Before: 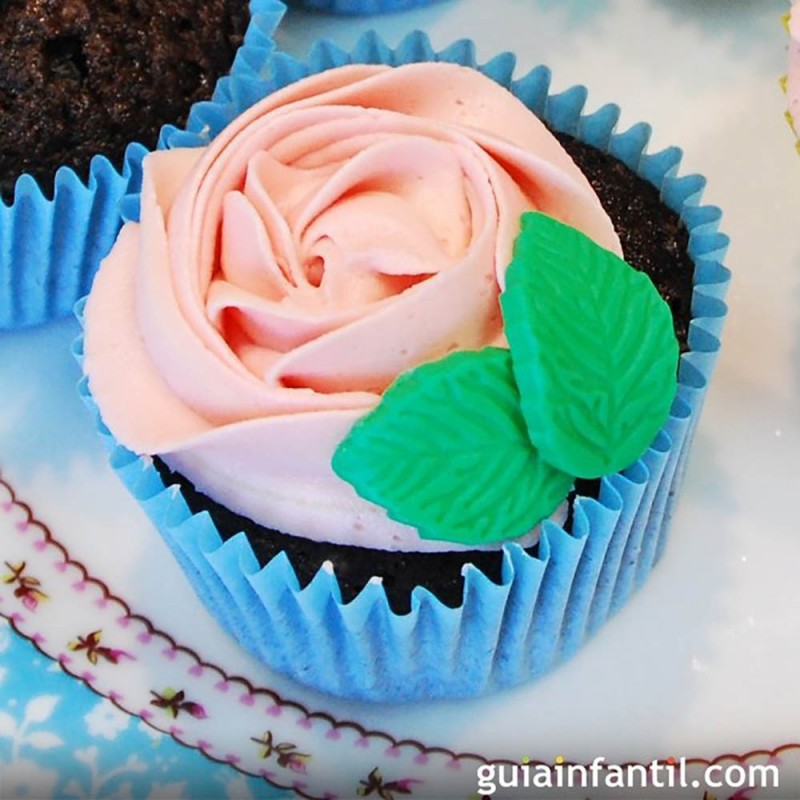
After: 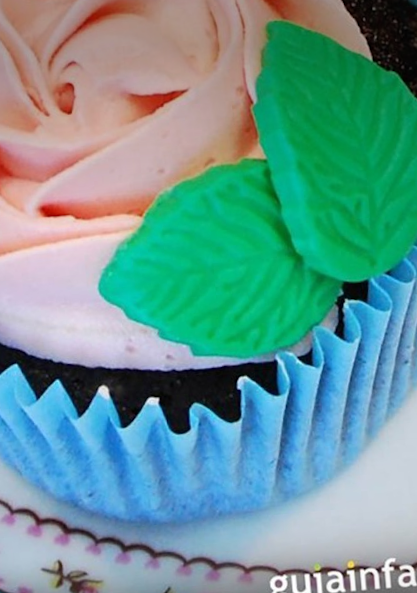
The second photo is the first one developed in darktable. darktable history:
rotate and perspective: rotation -4.86°, automatic cropping off
crop: left 31.379%, top 24.658%, right 20.326%, bottom 6.628%
vignetting: fall-off start 97.52%, fall-off radius 100%, brightness -0.574, saturation 0, center (-0.027, 0.404), width/height ratio 1.368, unbound false
